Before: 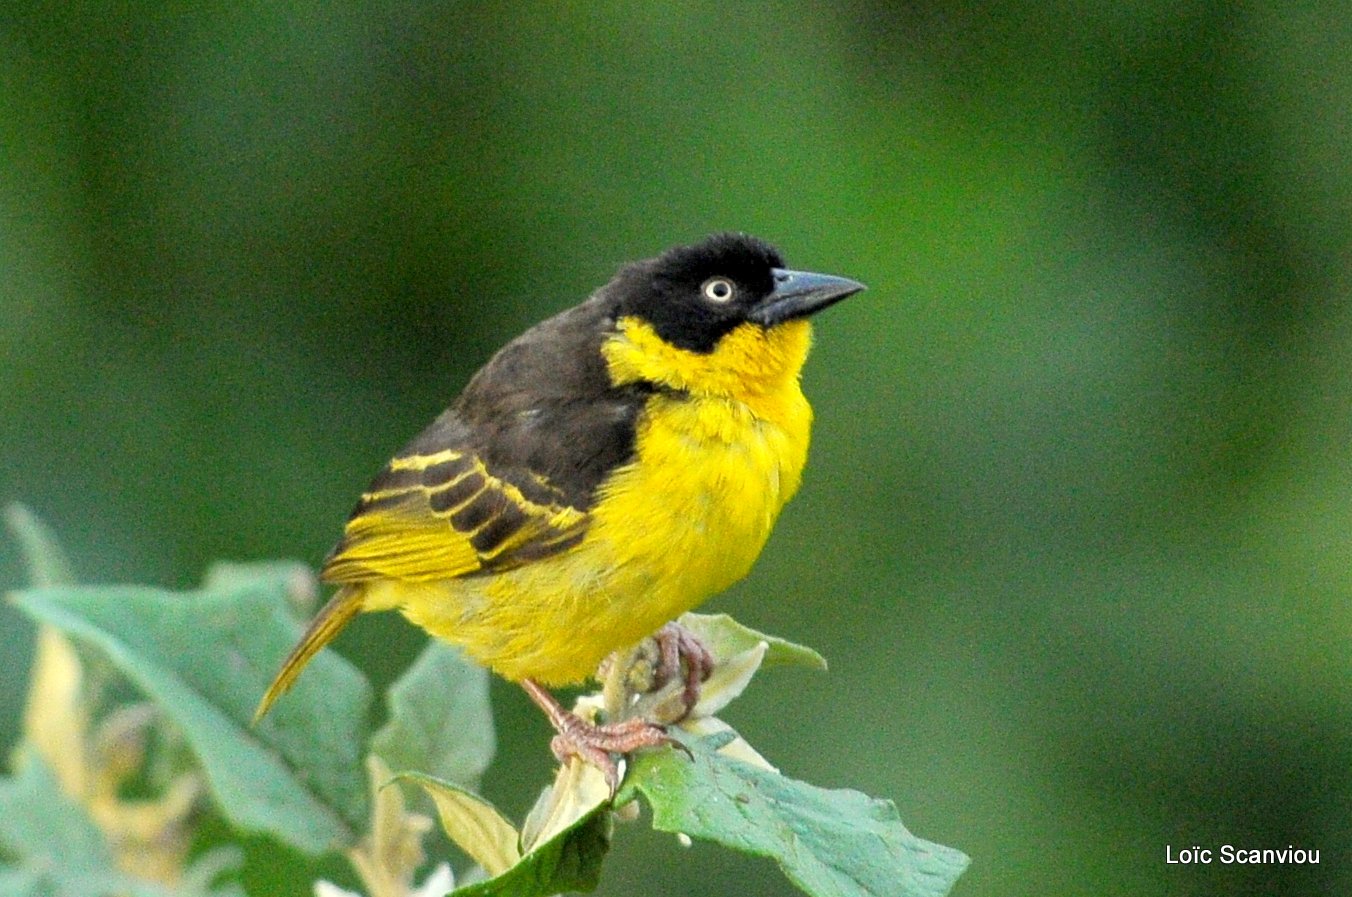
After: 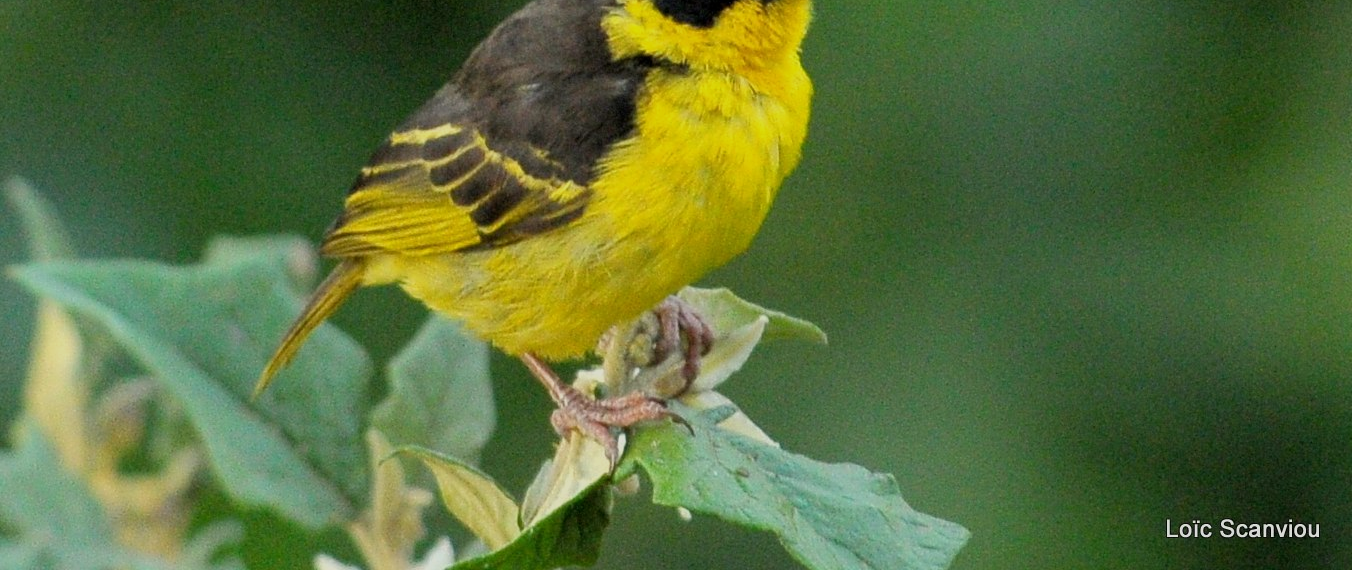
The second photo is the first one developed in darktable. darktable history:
exposure: exposure -0.492 EV, compensate highlight preservation false
crop and rotate: top 36.435%
